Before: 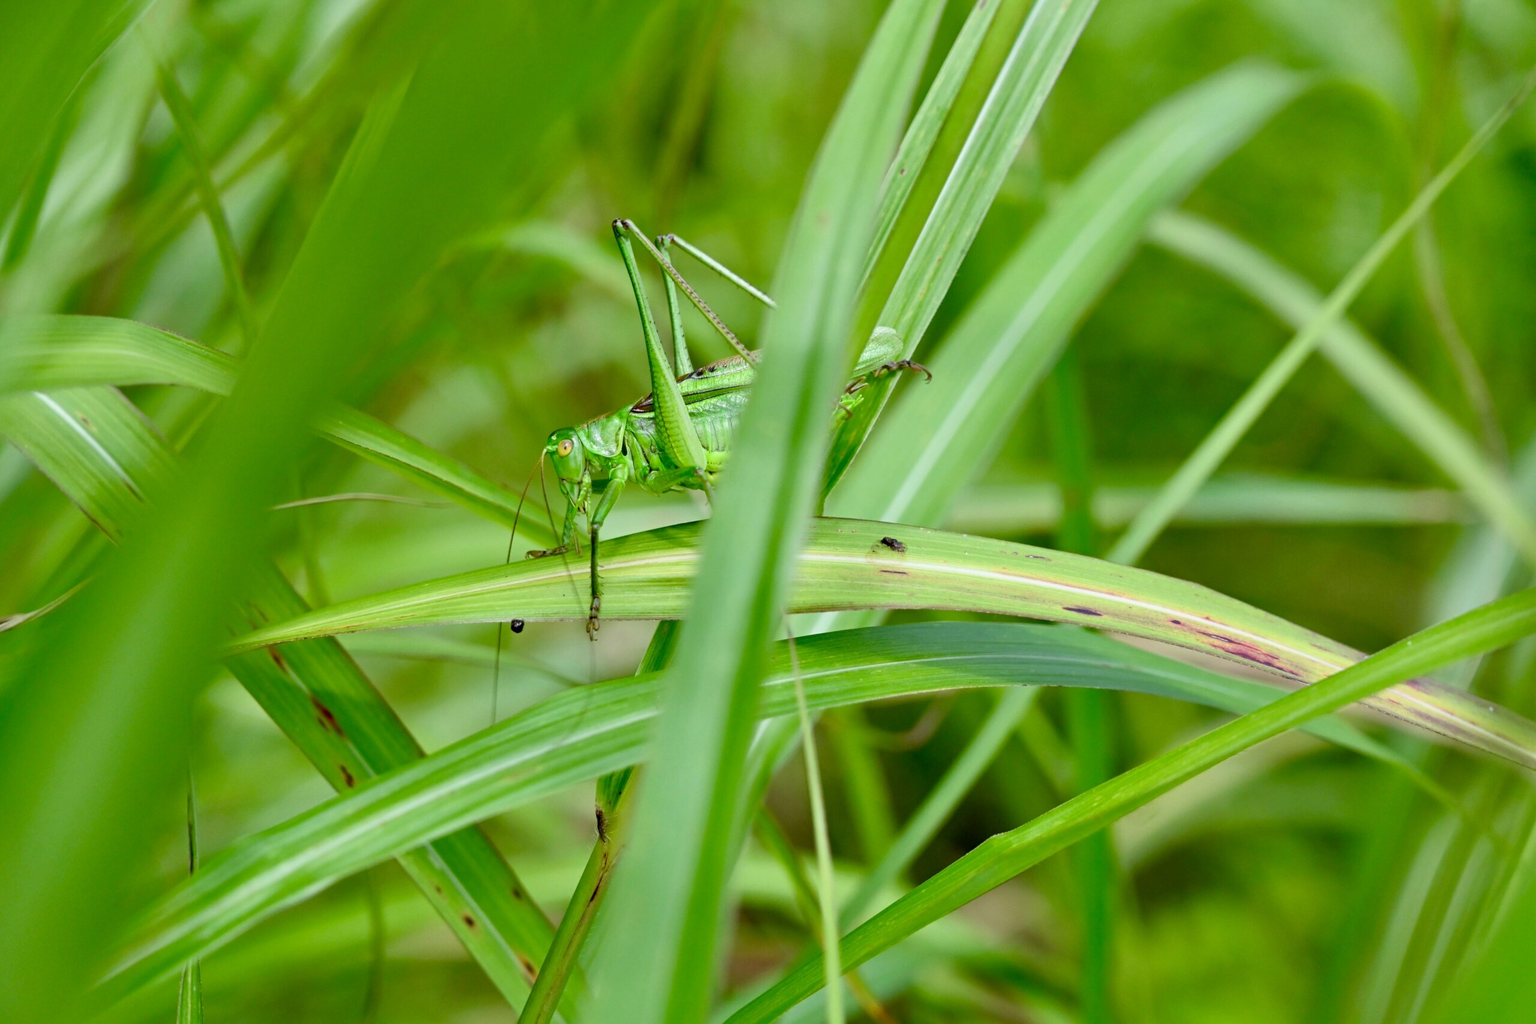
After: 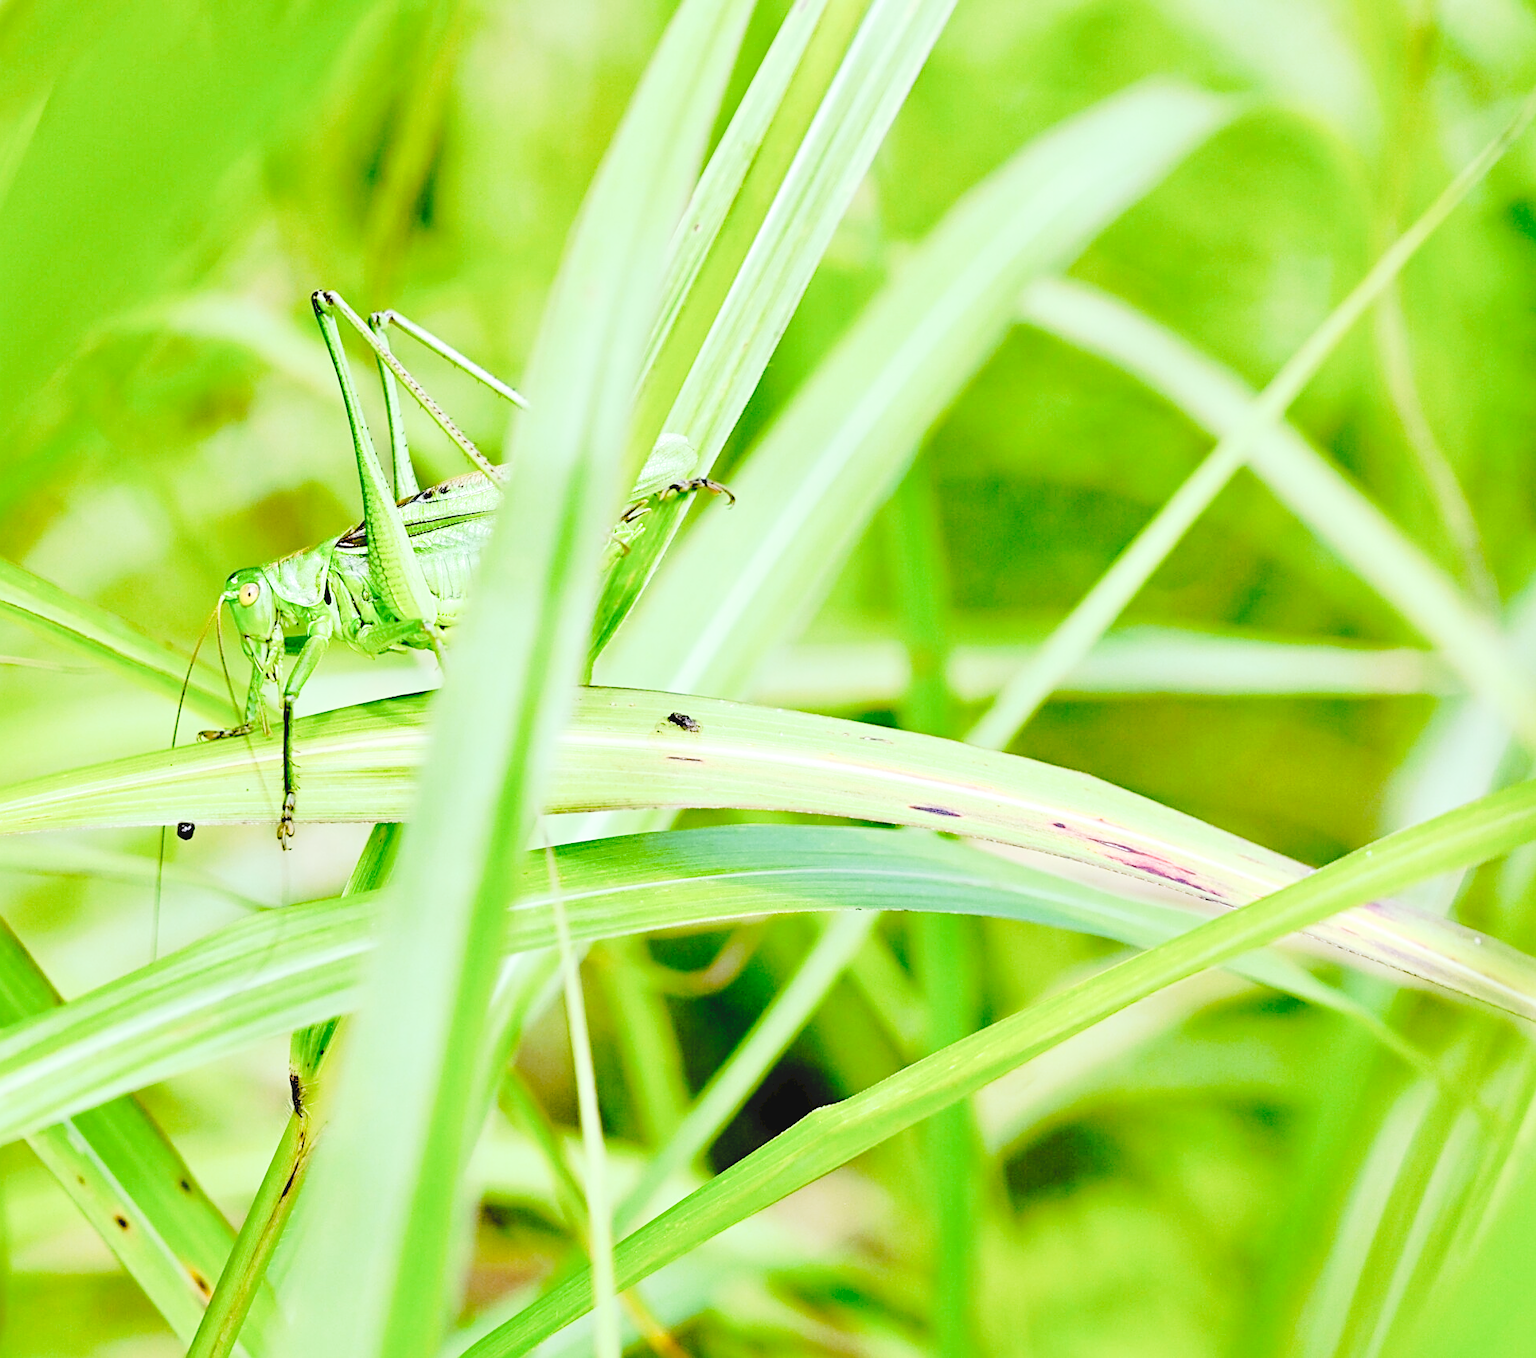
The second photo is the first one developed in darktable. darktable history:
filmic rgb: white relative exposure 3.85 EV, hardness 4.3
rgb levels: levels [[0.034, 0.472, 0.904], [0, 0.5, 1], [0, 0.5, 1]]
exposure: black level correction 0, exposure 1.379 EV, compensate exposure bias true, compensate highlight preservation false
white balance: red 0.98, blue 1.034
crop and rotate: left 24.6%
sharpen: on, module defaults
tone curve: curves: ch0 [(0, 0) (0.003, 0.085) (0.011, 0.086) (0.025, 0.086) (0.044, 0.088) (0.069, 0.093) (0.1, 0.102) (0.136, 0.12) (0.177, 0.157) (0.224, 0.203) (0.277, 0.277) (0.335, 0.36) (0.399, 0.463) (0.468, 0.559) (0.543, 0.626) (0.623, 0.703) (0.709, 0.789) (0.801, 0.869) (0.898, 0.927) (1, 1)], preserve colors none
